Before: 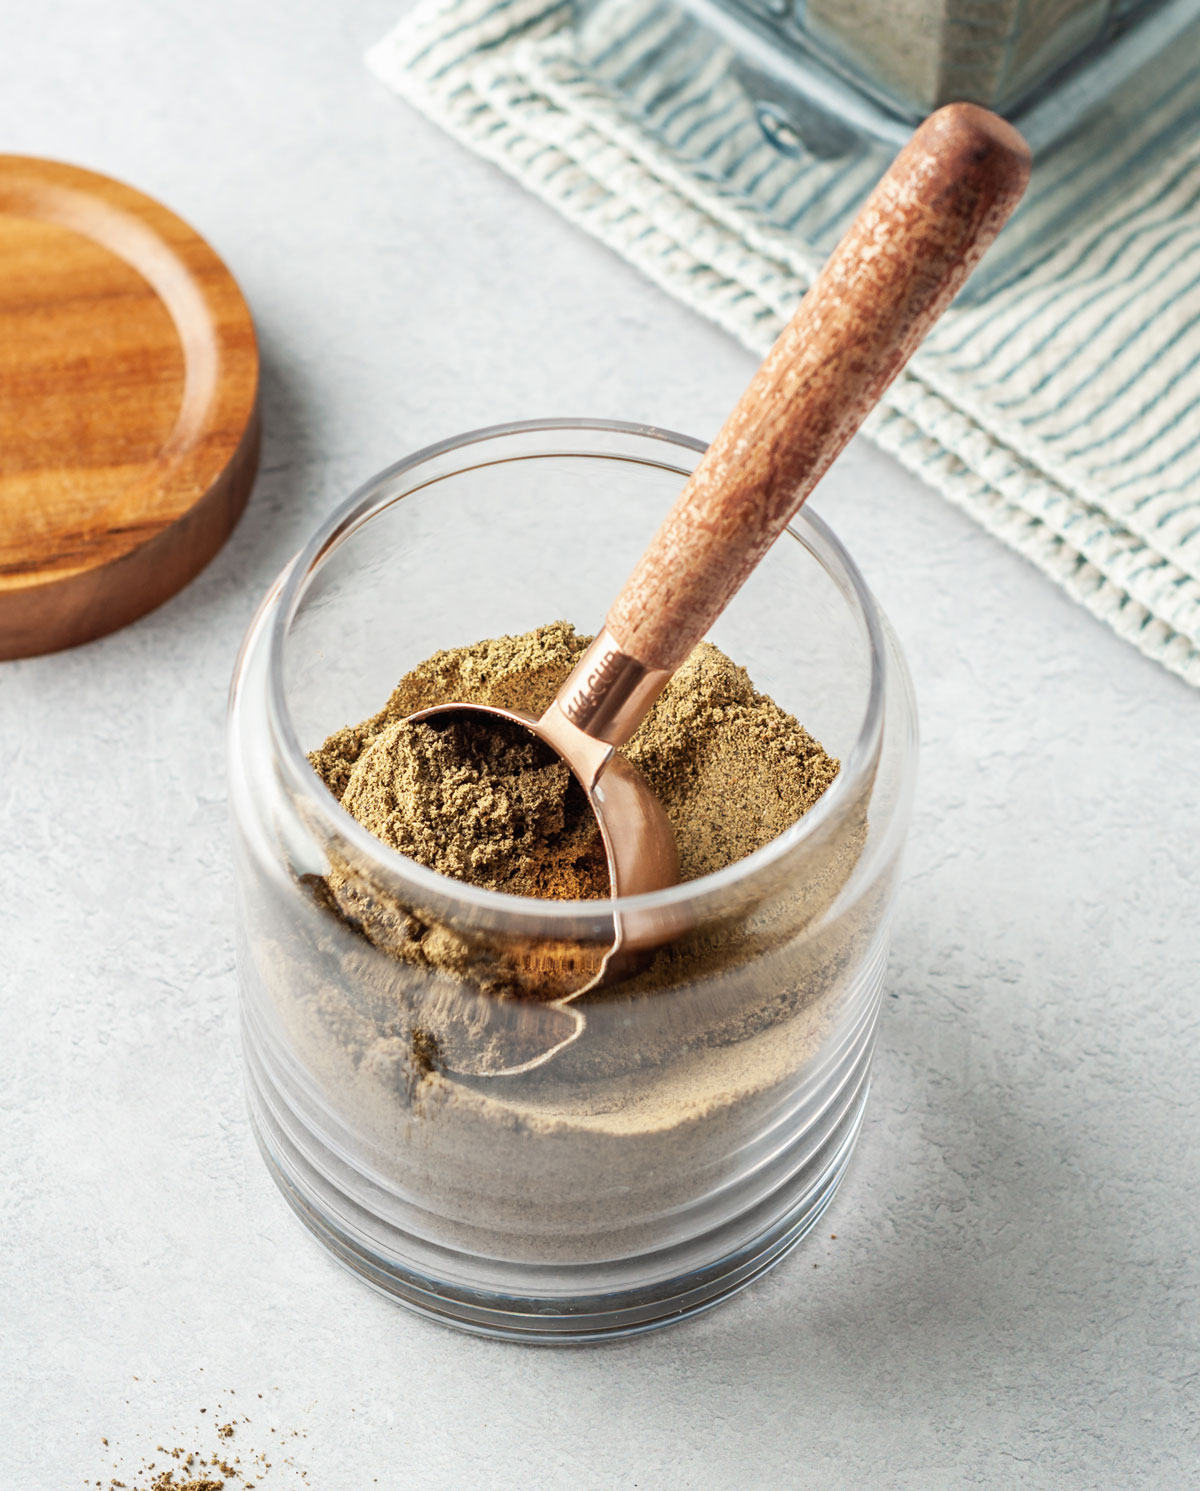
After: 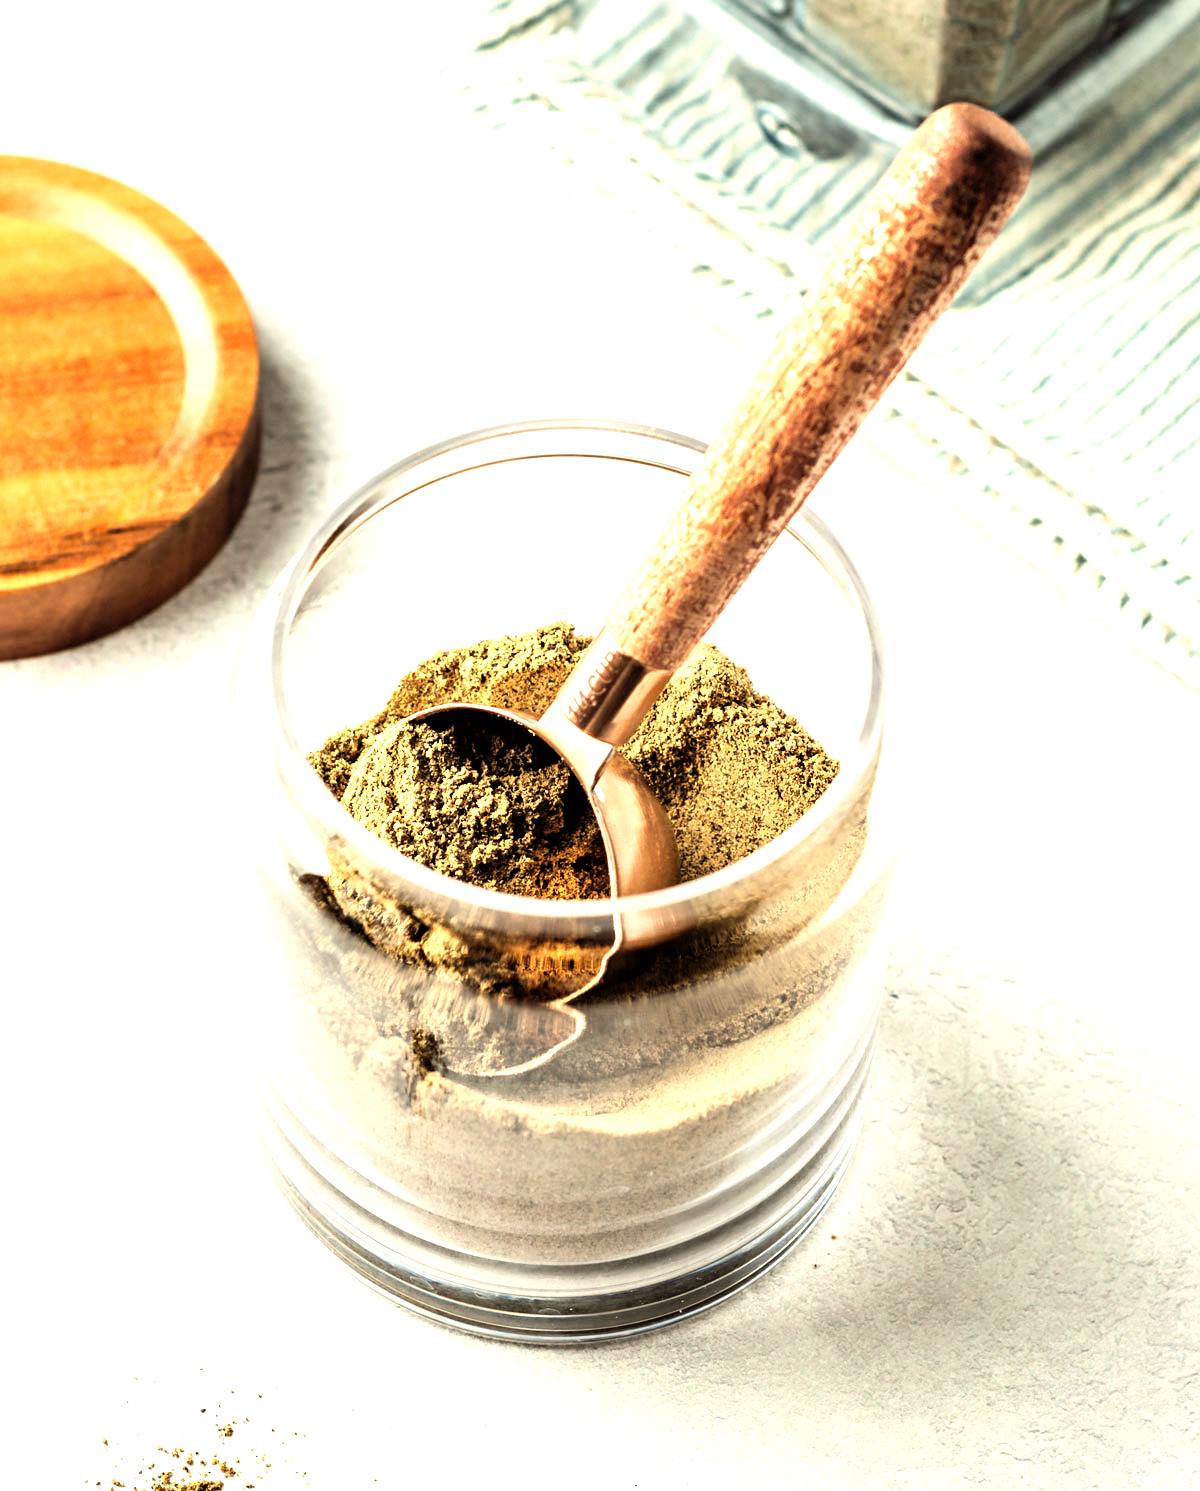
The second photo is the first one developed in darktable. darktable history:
color balance: lift [1.005, 1.002, 0.998, 0.998], gamma [1, 1.021, 1.02, 0.979], gain [0.923, 1.066, 1.056, 0.934]
levels: levels [0, 0.374, 0.749]
filmic rgb: black relative exposure -5 EV, hardness 2.88, contrast 1.4, highlights saturation mix -30%
